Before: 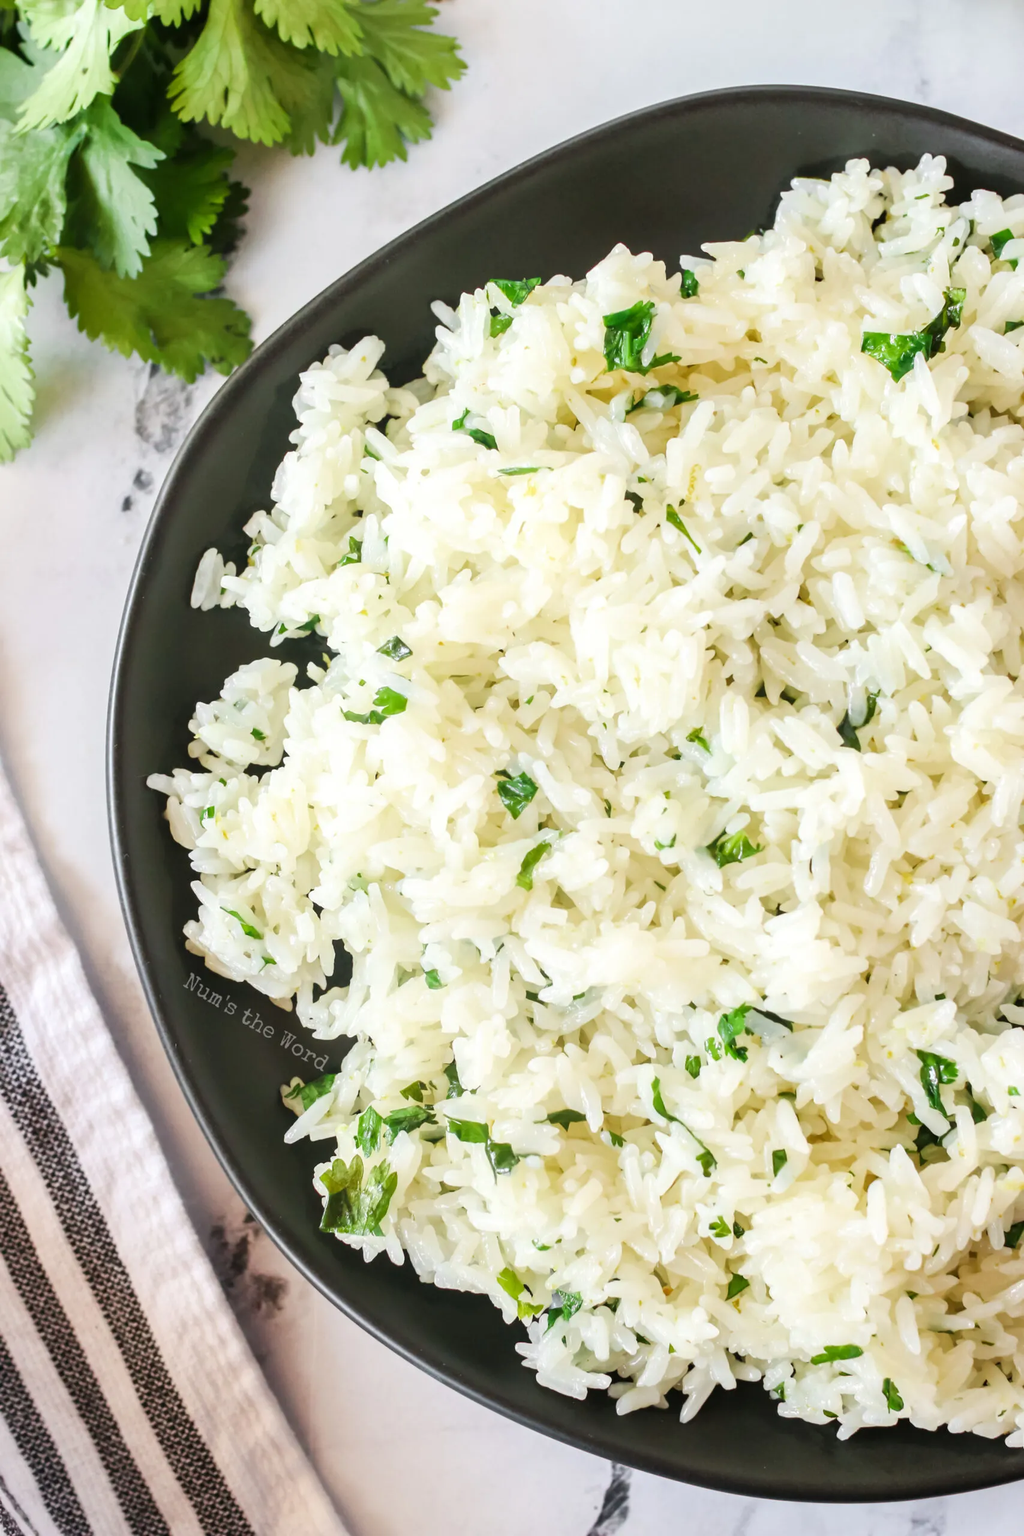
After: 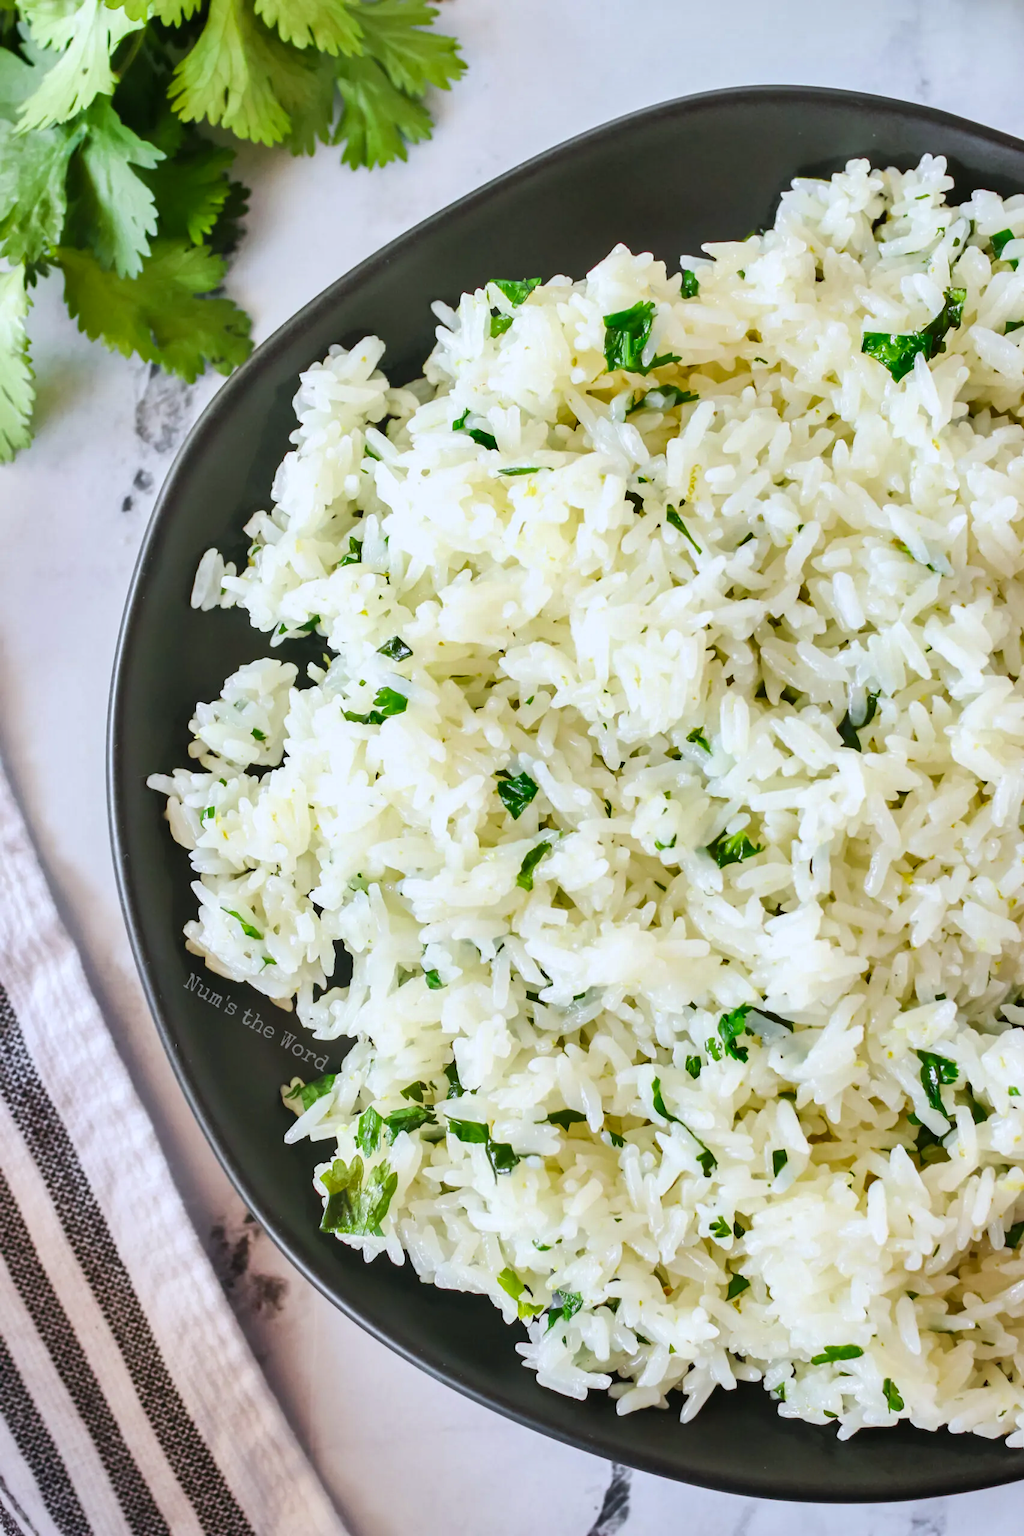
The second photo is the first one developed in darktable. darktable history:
shadows and highlights: low approximation 0.01, soften with gaussian
color calibration: output R [0.994, 0.059, -0.119, 0], output G [-0.036, 1.09, -0.119, 0], output B [0.078, -0.108, 0.961, 0], illuminant as shot in camera, x 0.358, y 0.373, temperature 4628.91 K
